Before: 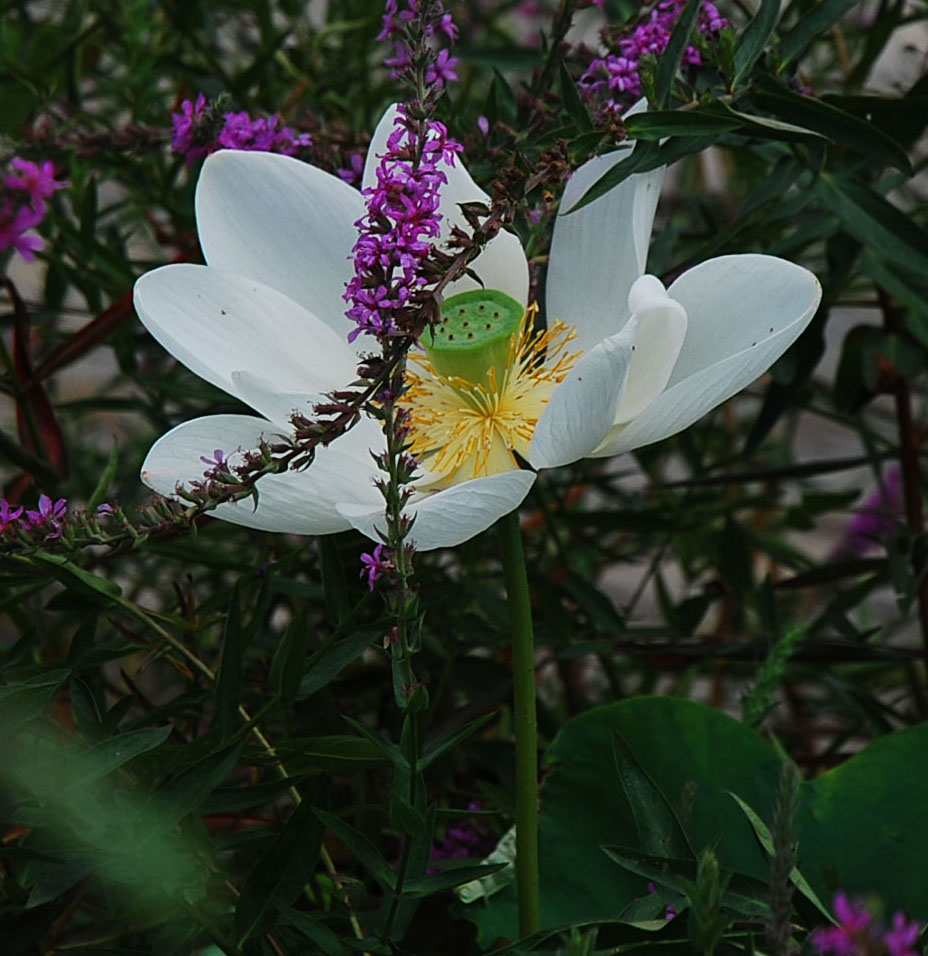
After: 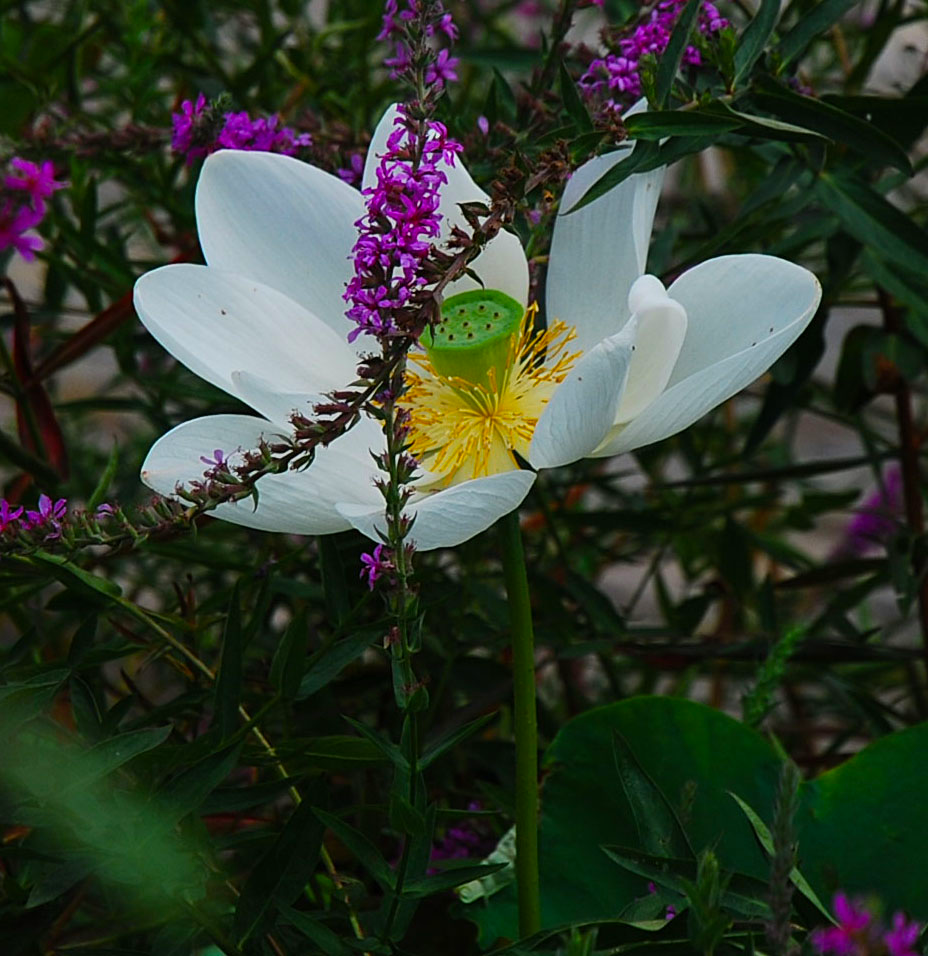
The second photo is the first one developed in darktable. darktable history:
color balance rgb: perceptual saturation grading › global saturation 25%, global vibrance 20%
exposure: compensate exposure bias true, compensate highlight preservation false
